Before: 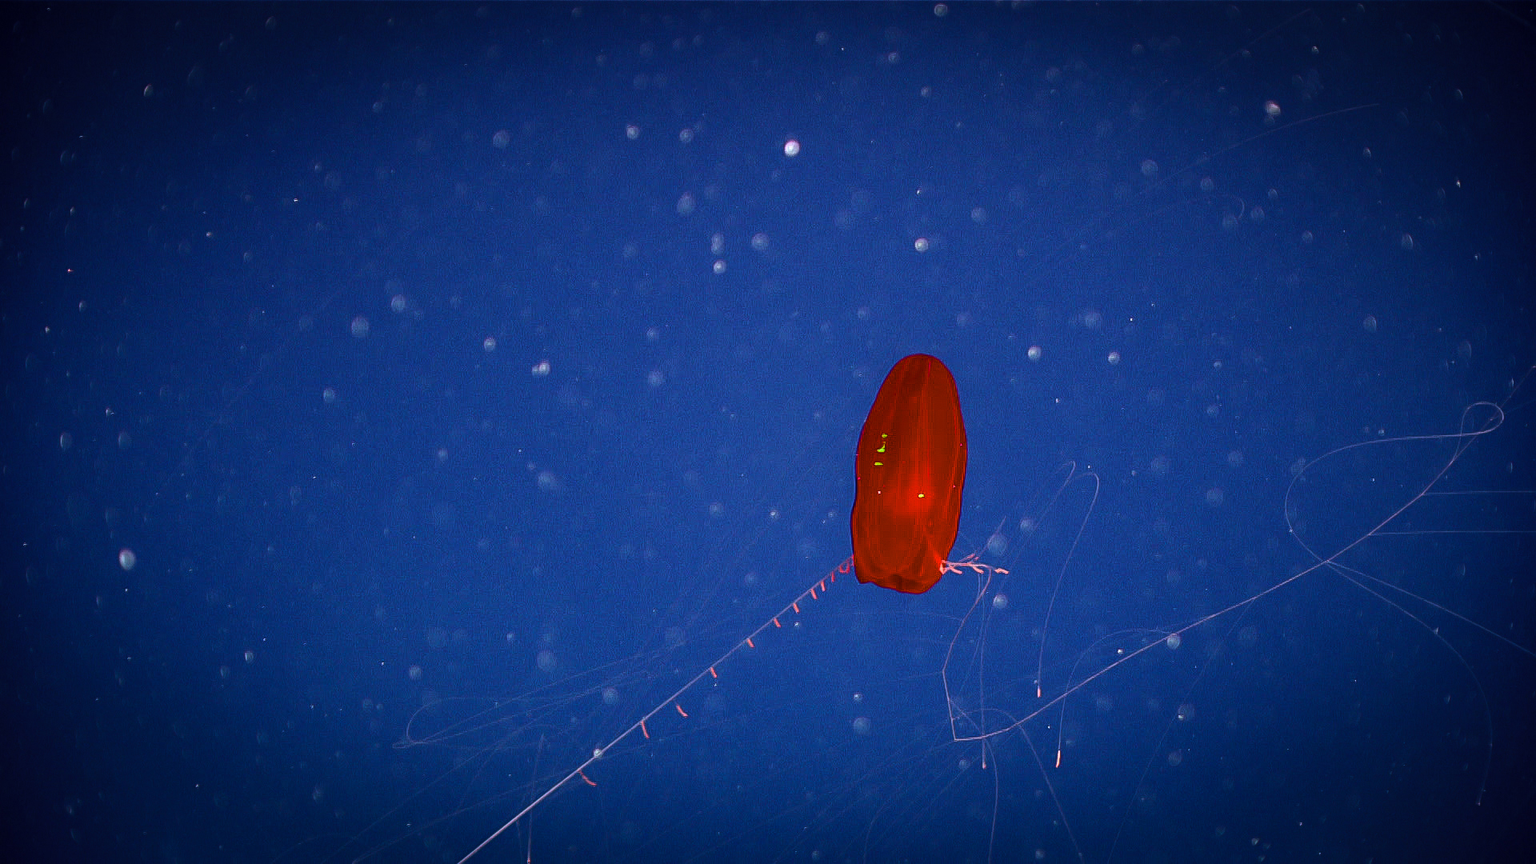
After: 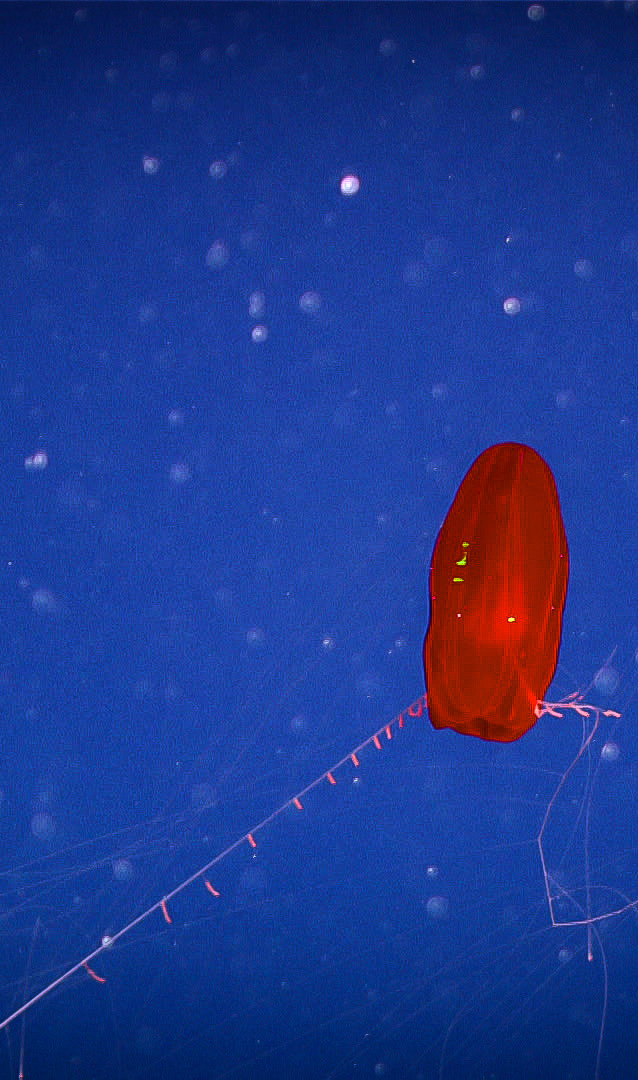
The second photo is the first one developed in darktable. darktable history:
crop: left 33.36%, right 33.36%
white balance: red 1.066, blue 1.119
